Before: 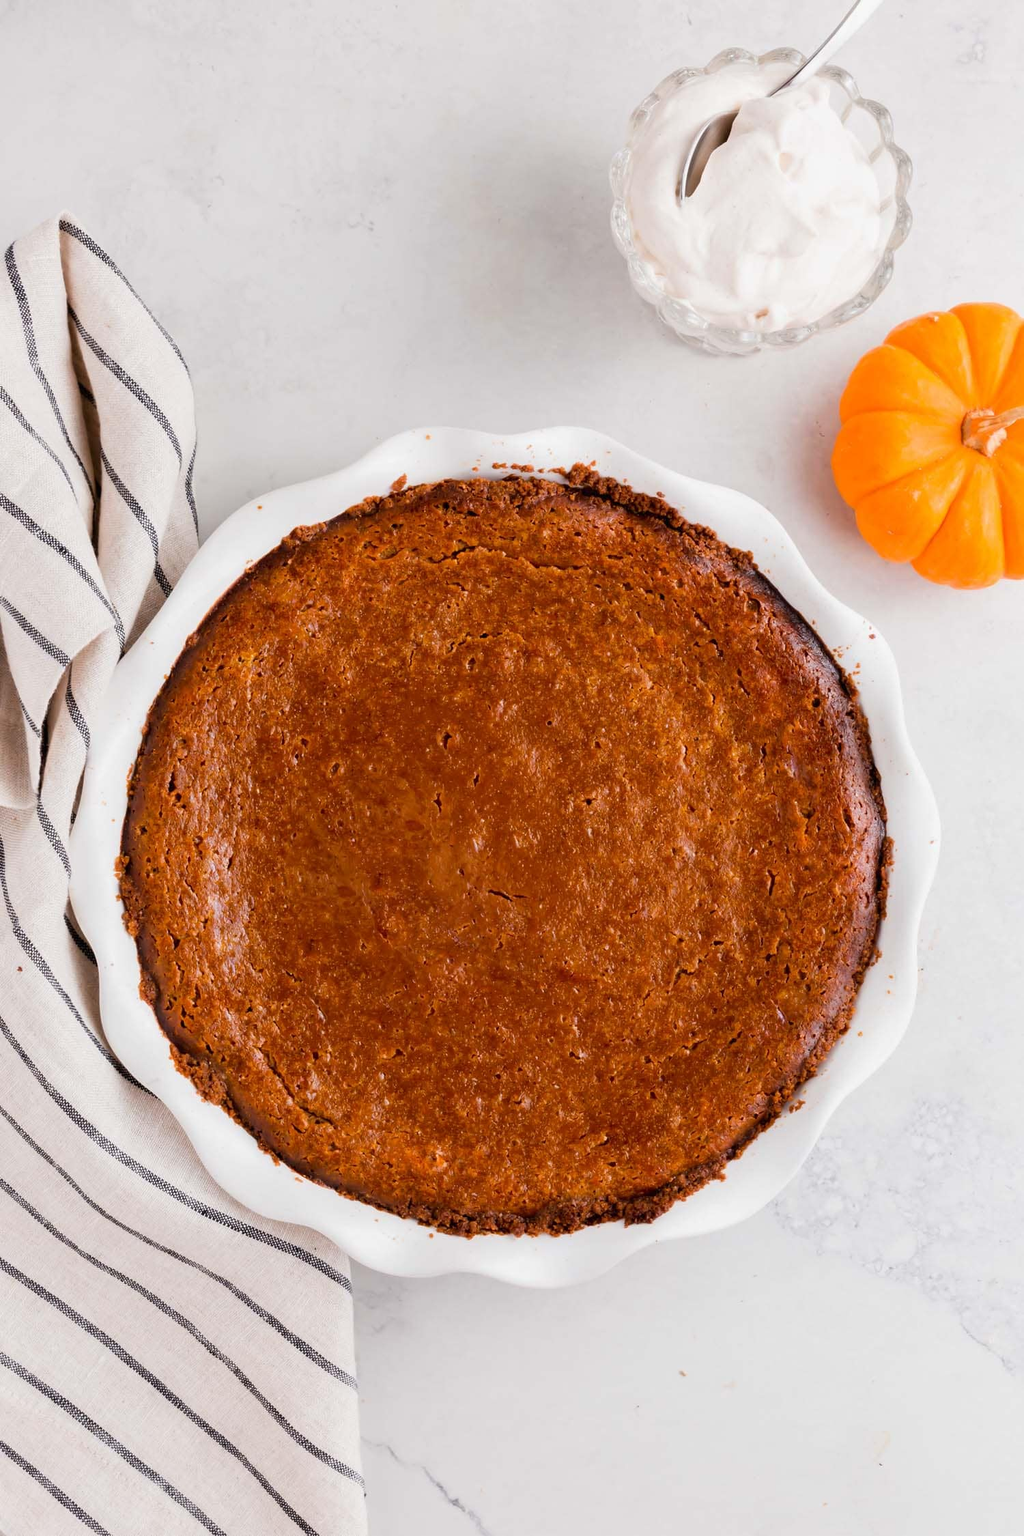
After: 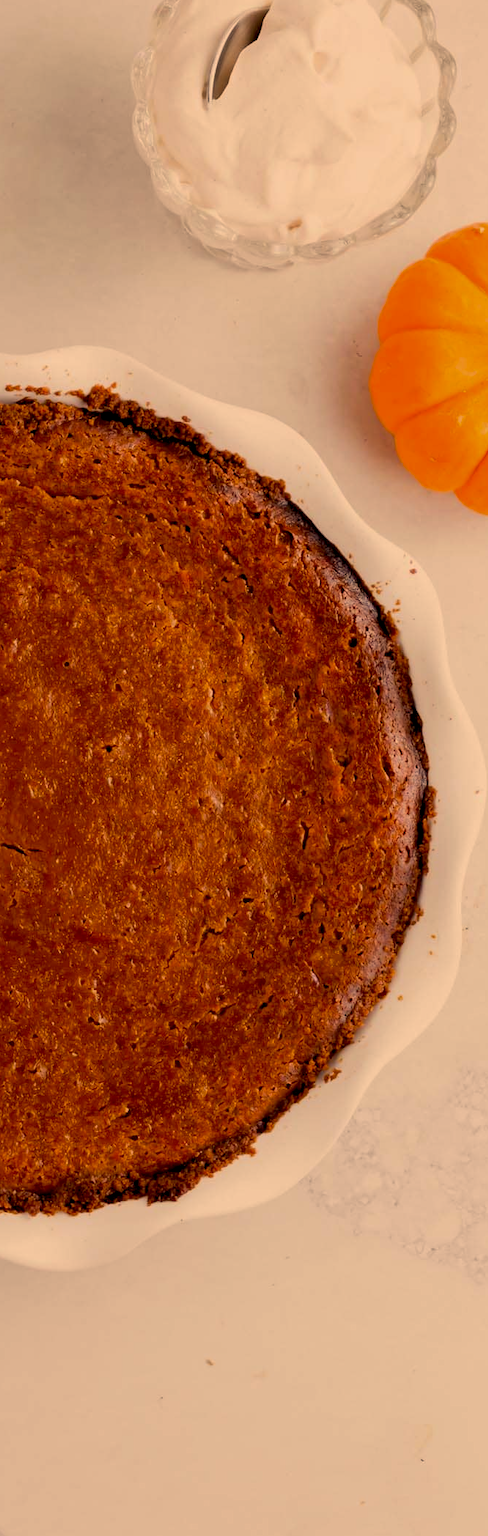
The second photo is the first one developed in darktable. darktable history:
color correction: highlights a* 14.79, highlights b* 31.39
exposure: black level correction 0.011, exposure -0.481 EV, compensate highlight preservation false
crop: left 47.625%, top 6.812%, right 7.933%
